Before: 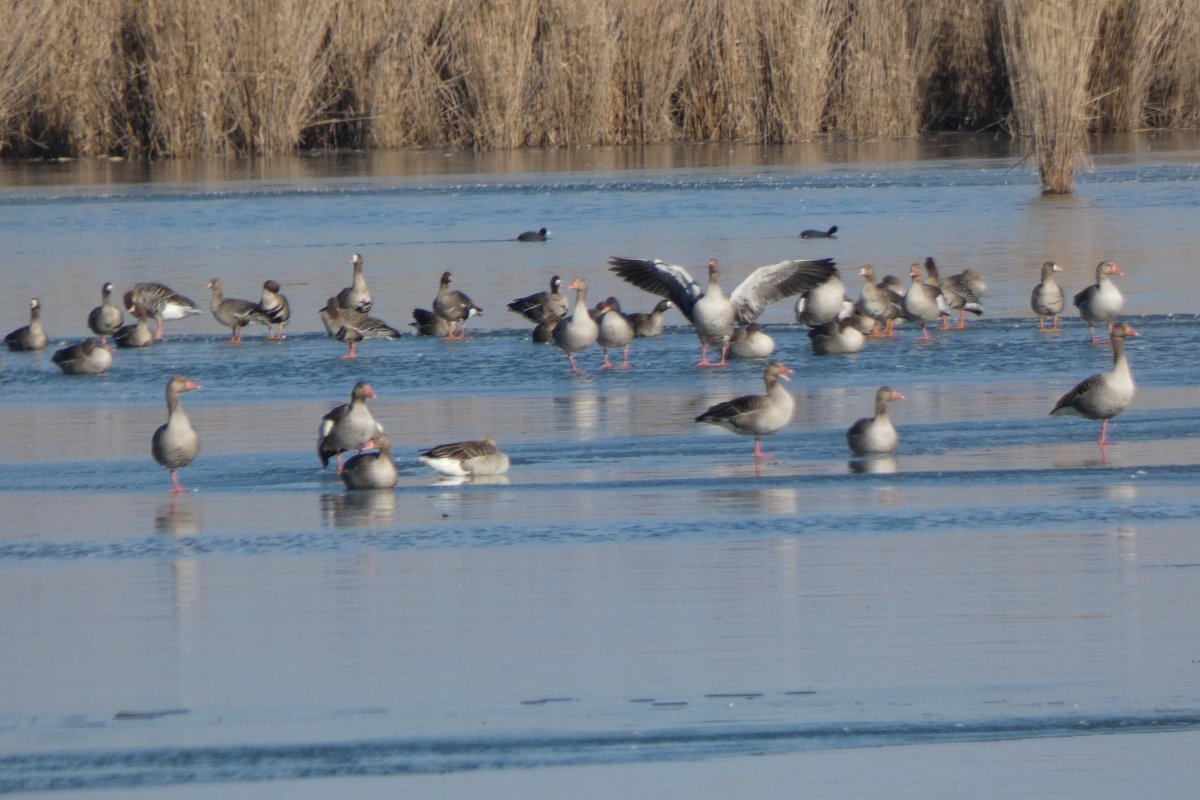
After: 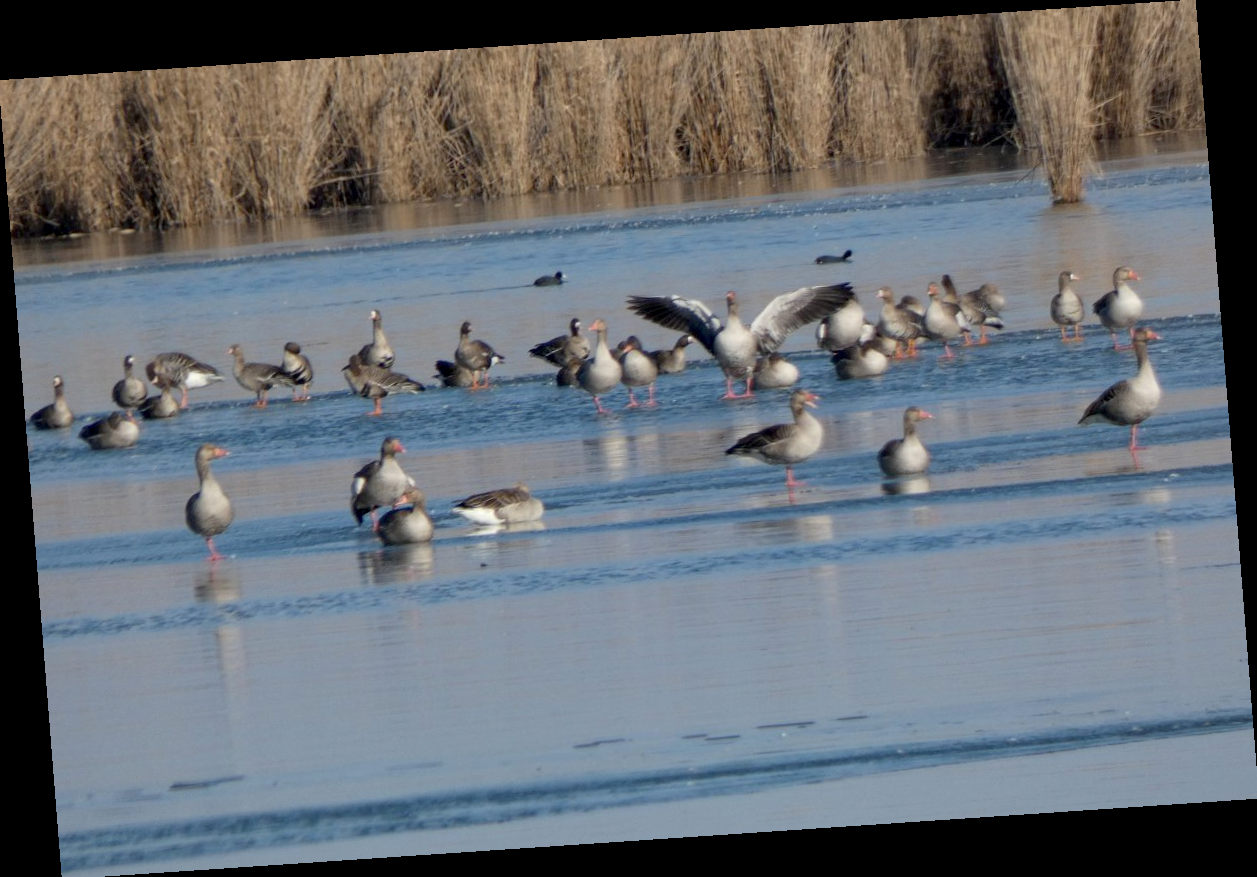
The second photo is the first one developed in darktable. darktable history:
exposure: black level correction 0.009, exposure 0.014 EV, compensate highlight preservation false
rotate and perspective: rotation -4.2°, shear 0.006, automatic cropping off
crop and rotate: left 0.126%
